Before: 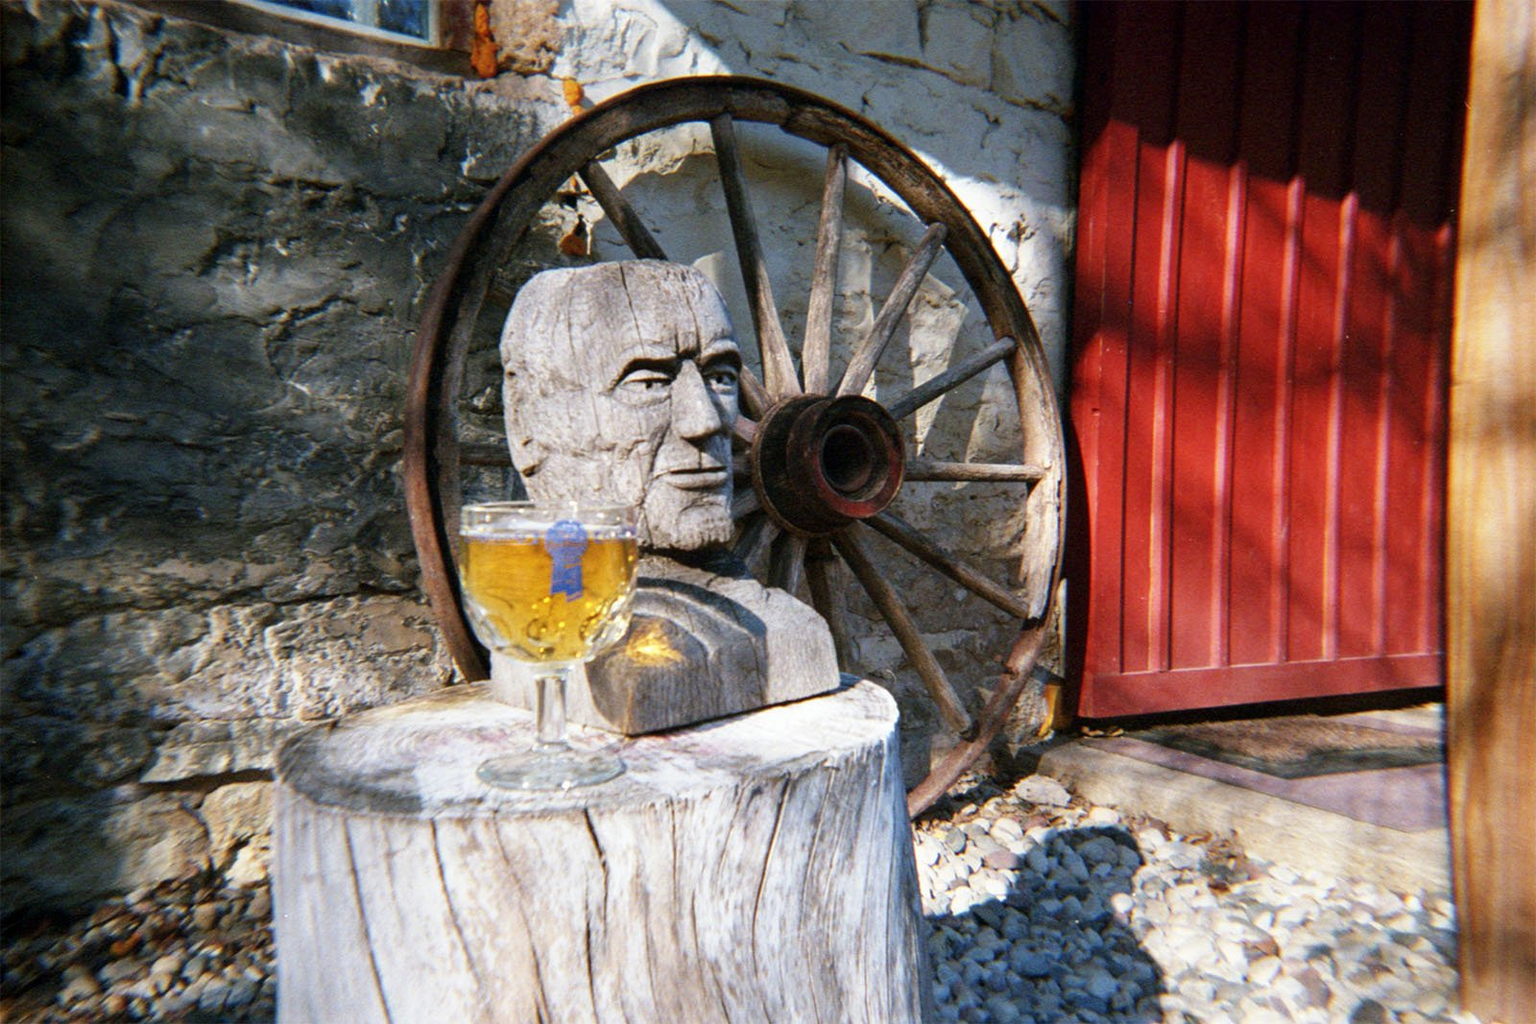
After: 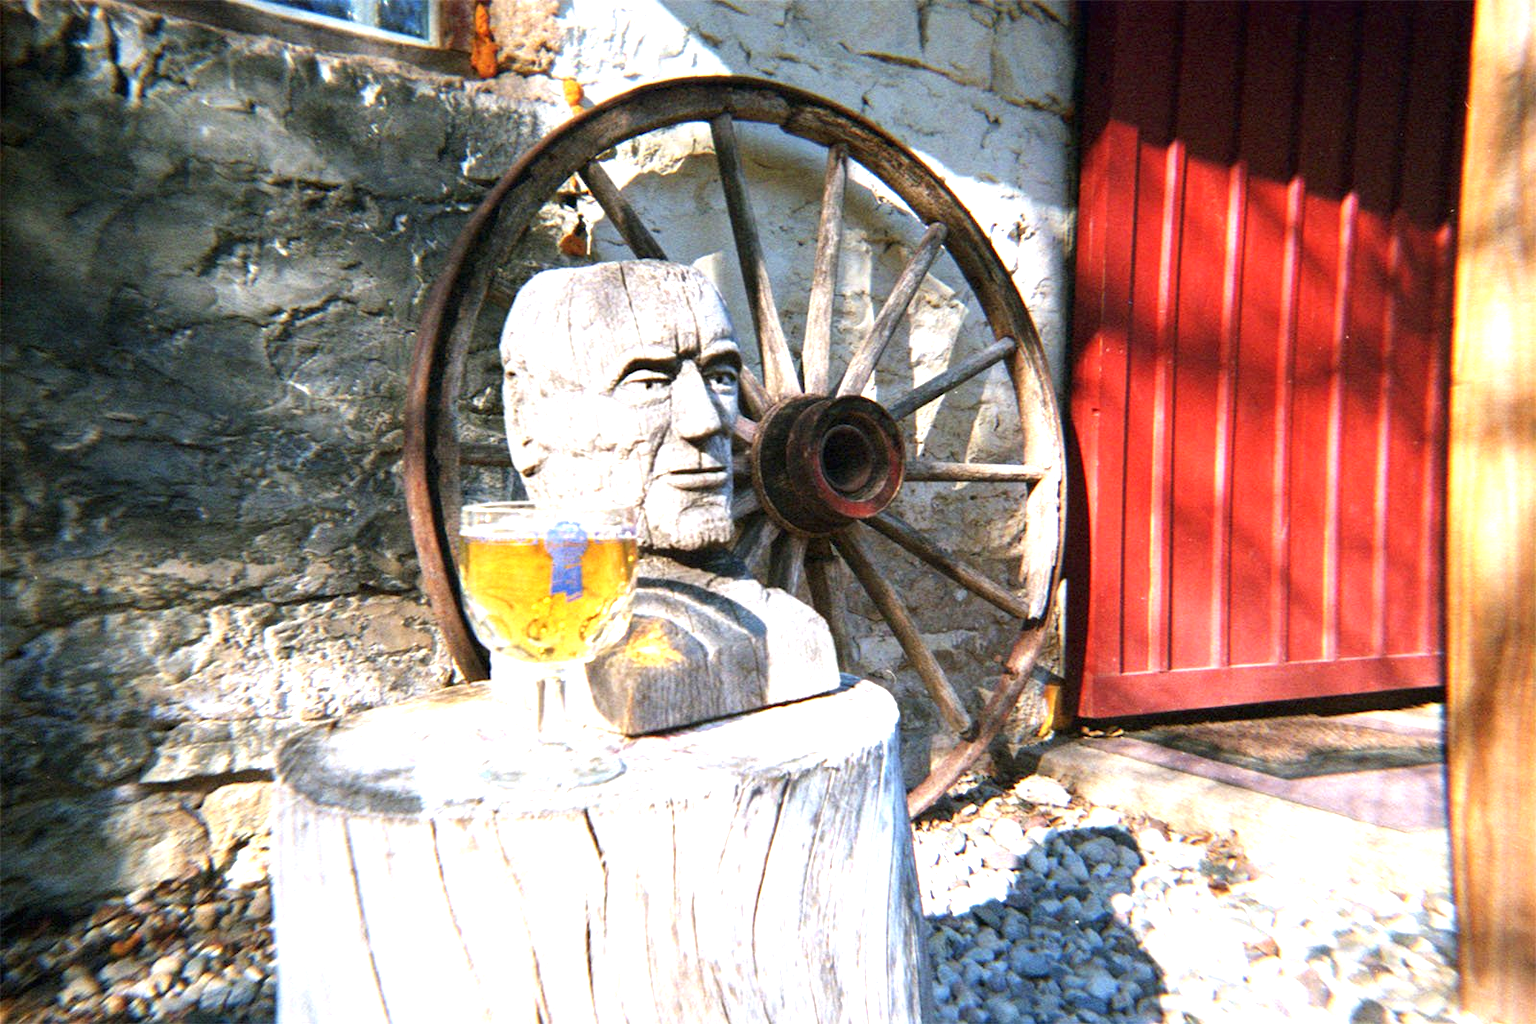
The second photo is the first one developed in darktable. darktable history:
exposure: black level correction 0, exposure 1.123 EV, compensate highlight preservation false
